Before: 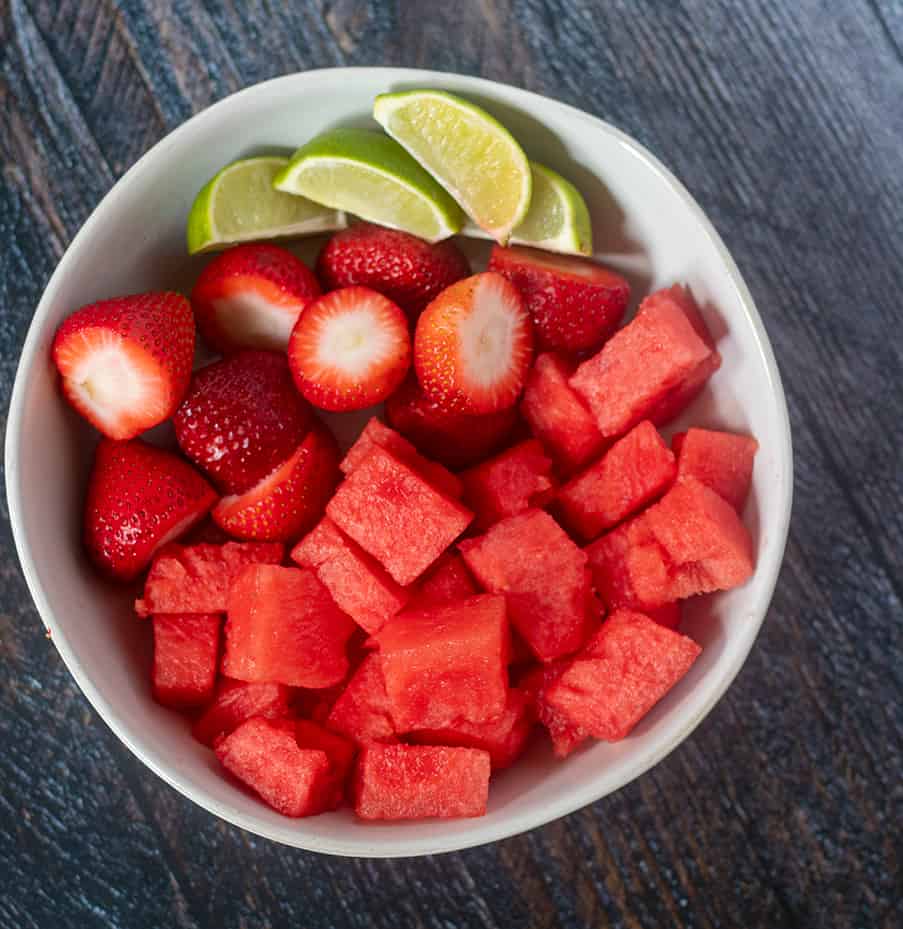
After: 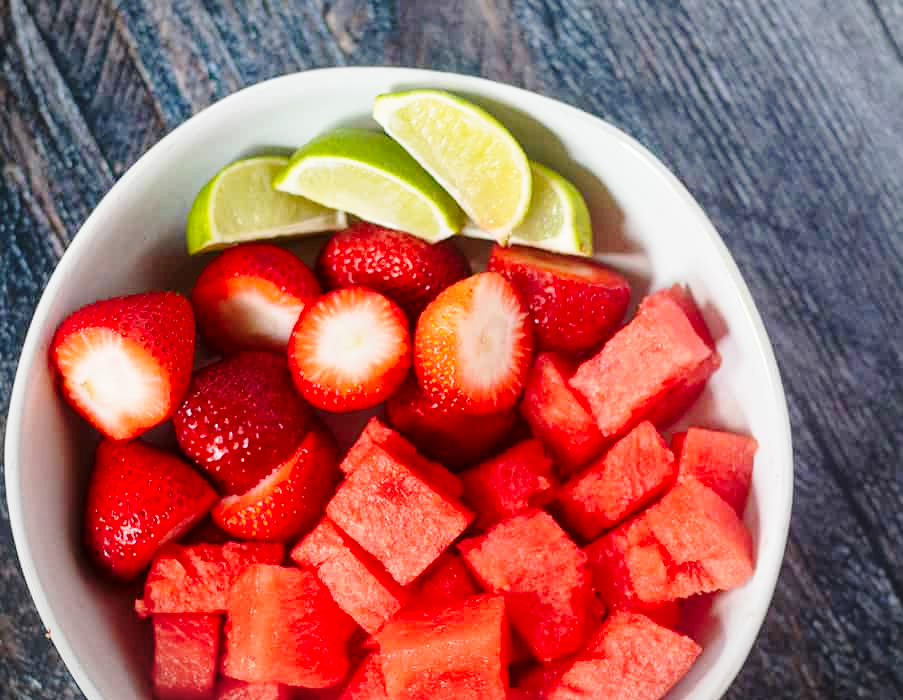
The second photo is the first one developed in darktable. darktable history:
sharpen: radius 5.305, amount 0.314, threshold 26.376
exposure: black level correction 0.001, exposure -0.122 EV, compensate highlight preservation false
crop: bottom 24.626%
base curve: curves: ch0 [(0, 0) (0.028, 0.03) (0.121, 0.232) (0.46, 0.748) (0.859, 0.968) (1, 1)], preserve colors none
vignetting: fall-off start 89.02%, fall-off radius 44.27%, brightness -0.266, width/height ratio 1.164, unbound false
